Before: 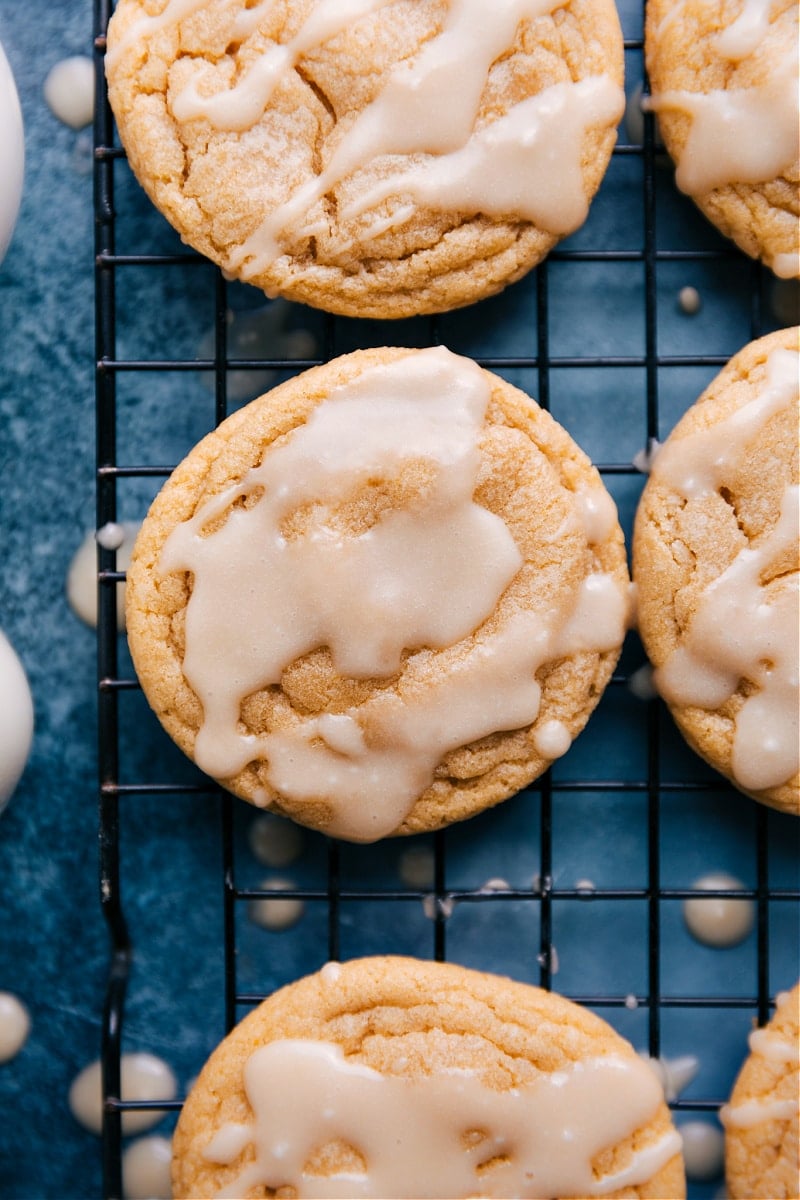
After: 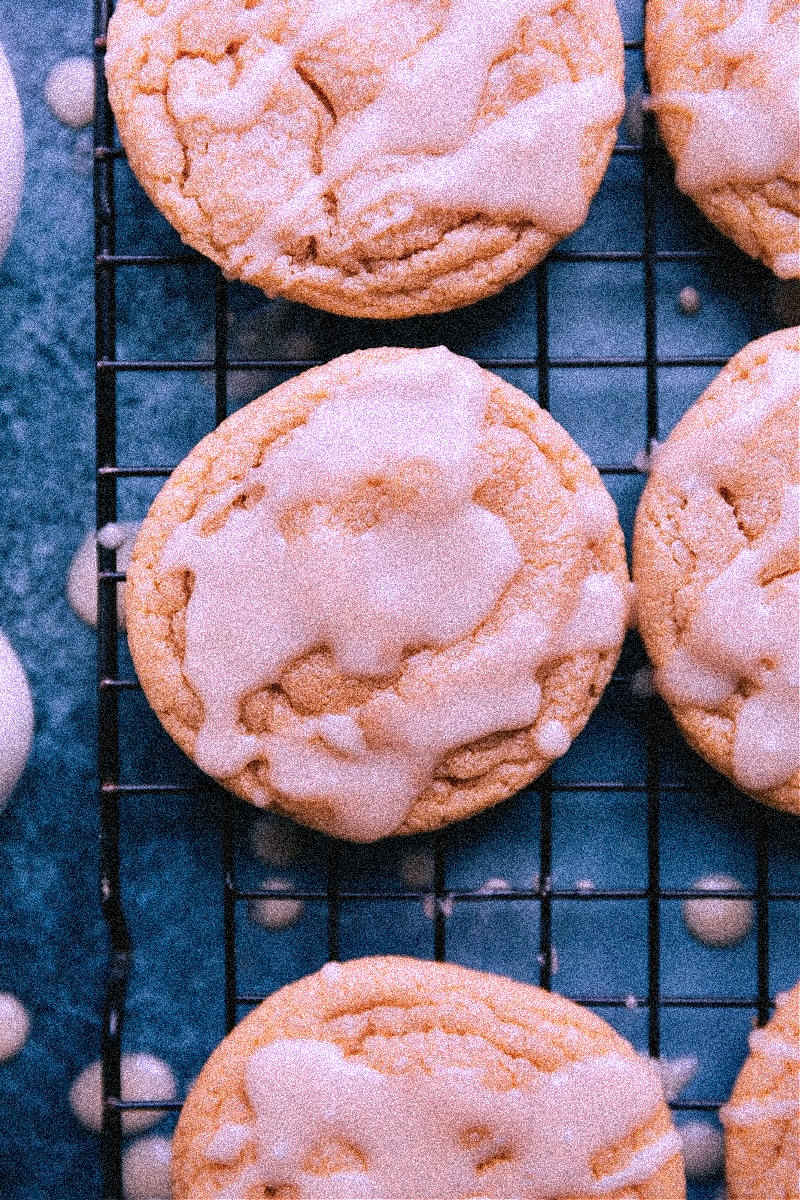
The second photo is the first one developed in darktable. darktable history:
grain: coarseness 3.75 ISO, strength 100%, mid-tones bias 0%
color correction: highlights a* 15.03, highlights b* -25.07
